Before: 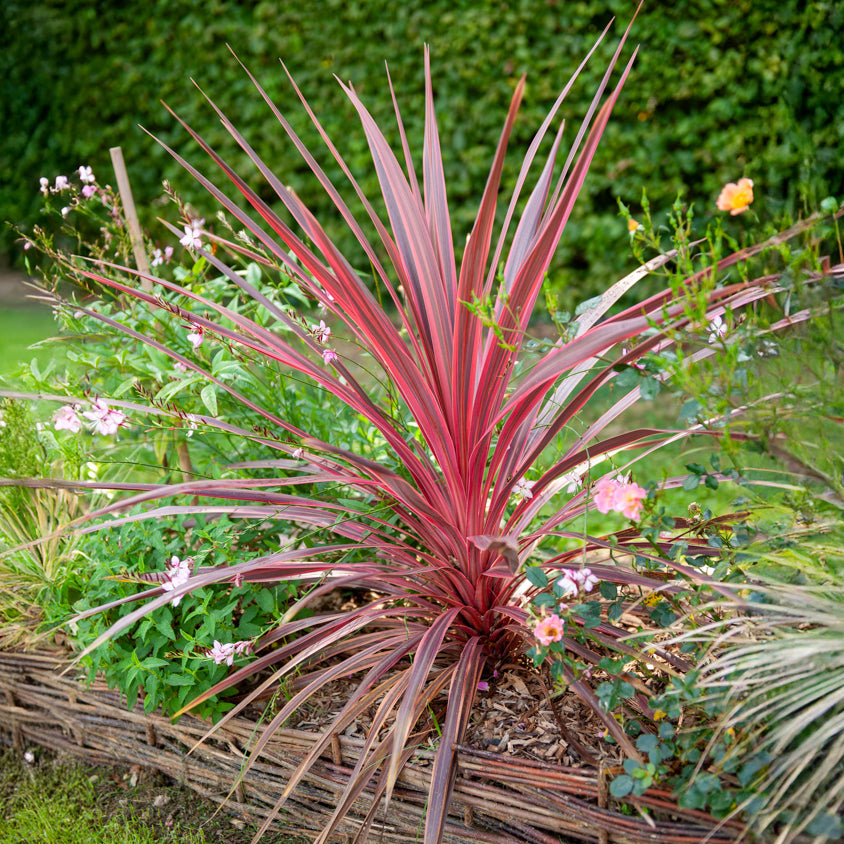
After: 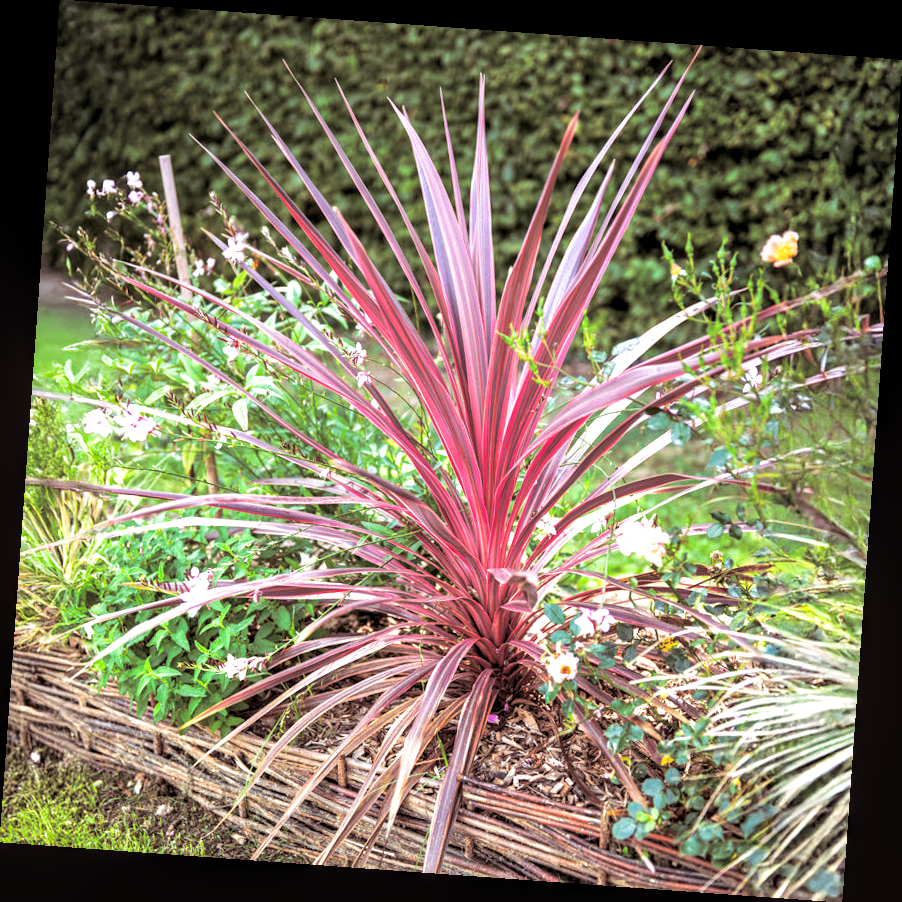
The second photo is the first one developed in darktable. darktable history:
graduated density: hue 238.83°, saturation 50%
rotate and perspective: rotation 4.1°, automatic cropping off
local contrast: detail 130%
exposure: exposure 1.16 EV, compensate exposure bias true, compensate highlight preservation false
split-toning: shadows › saturation 0.24, highlights › hue 54°, highlights › saturation 0.24
